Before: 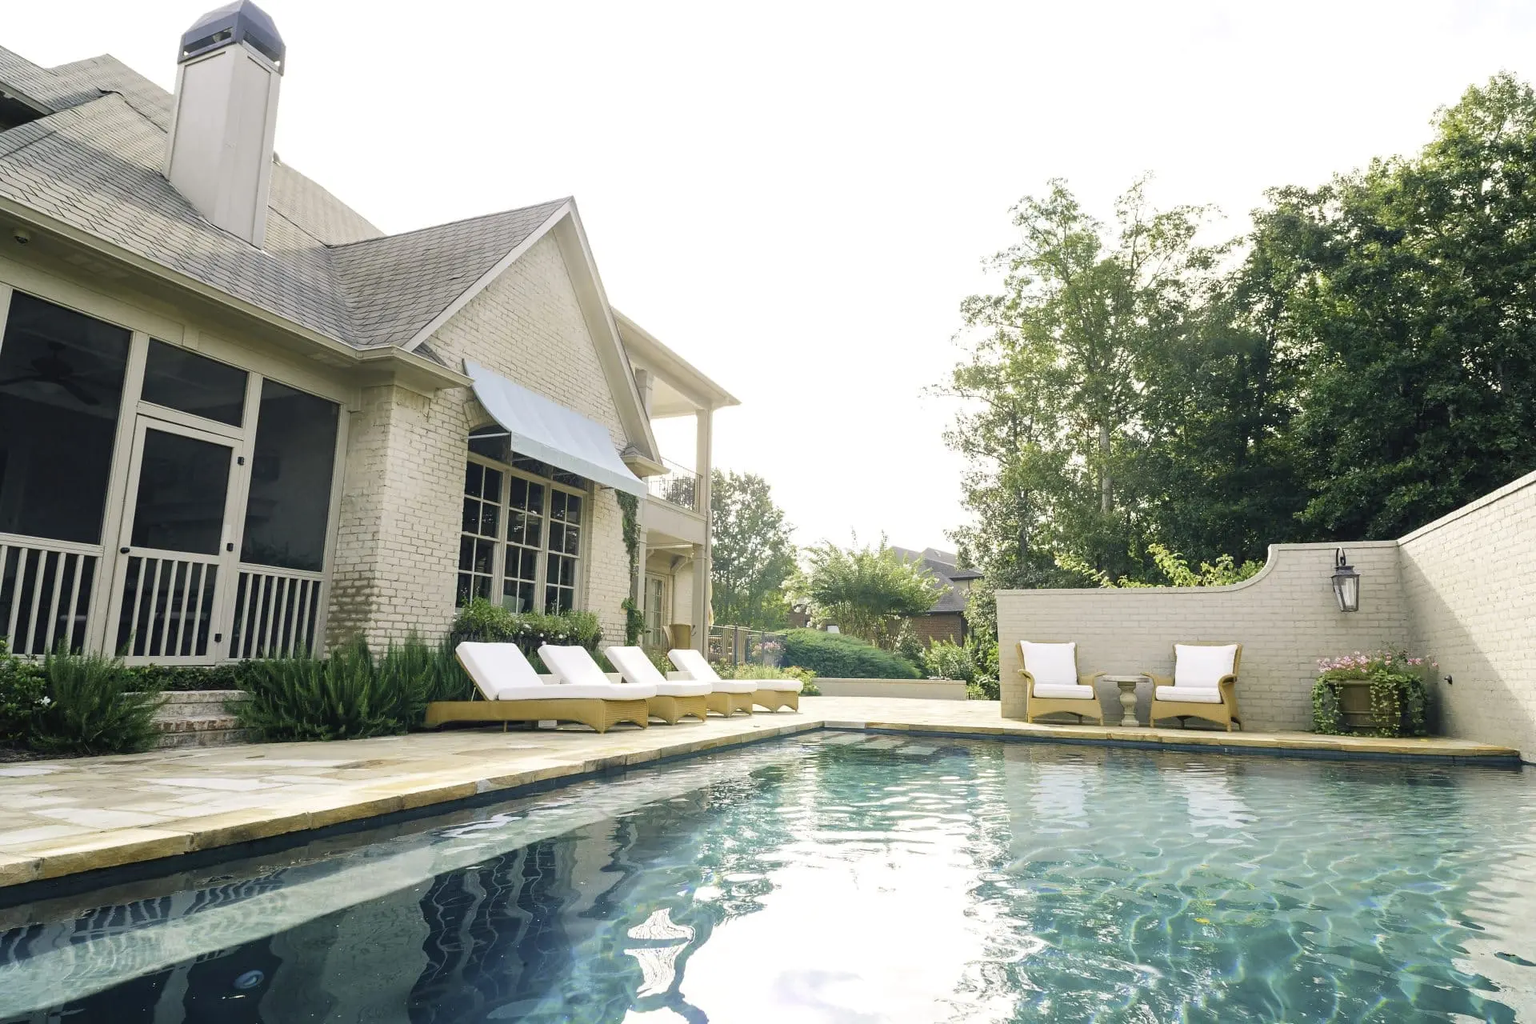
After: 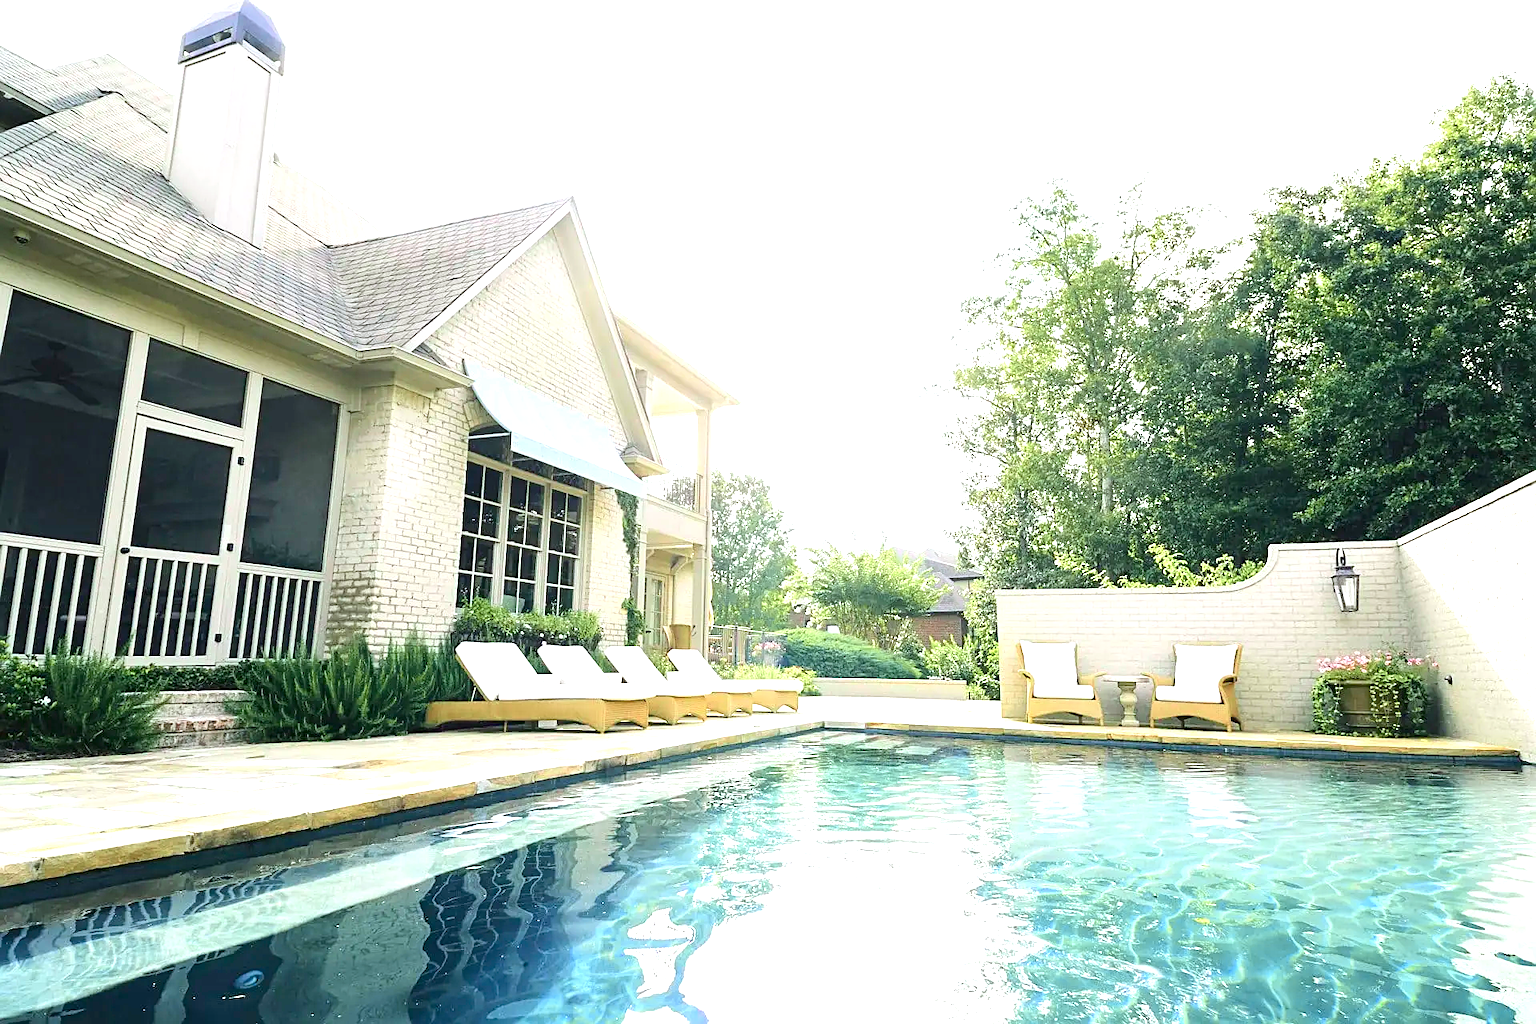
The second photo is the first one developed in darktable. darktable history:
exposure: exposure 1.149 EV, compensate exposure bias true, compensate highlight preservation false
tone curve: curves: ch0 [(0, 0) (0.068, 0.031) (0.175, 0.132) (0.337, 0.304) (0.498, 0.511) (0.748, 0.762) (0.993, 0.954)]; ch1 [(0, 0) (0.294, 0.184) (0.359, 0.34) (0.362, 0.35) (0.43, 0.41) (0.469, 0.453) (0.495, 0.489) (0.54, 0.563) (0.612, 0.641) (1, 1)]; ch2 [(0, 0) (0.431, 0.419) (0.495, 0.502) (0.524, 0.534) (0.557, 0.56) (0.634, 0.654) (0.728, 0.722) (1, 1)], color space Lab, independent channels, preserve colors none
color correction: highlights a* -0.112, highlights b* -5.99, shadows a* -0.141, shadows b* -0.121
contrast brightness saturation: saturation 0.13
sharpen: on, module defaults
